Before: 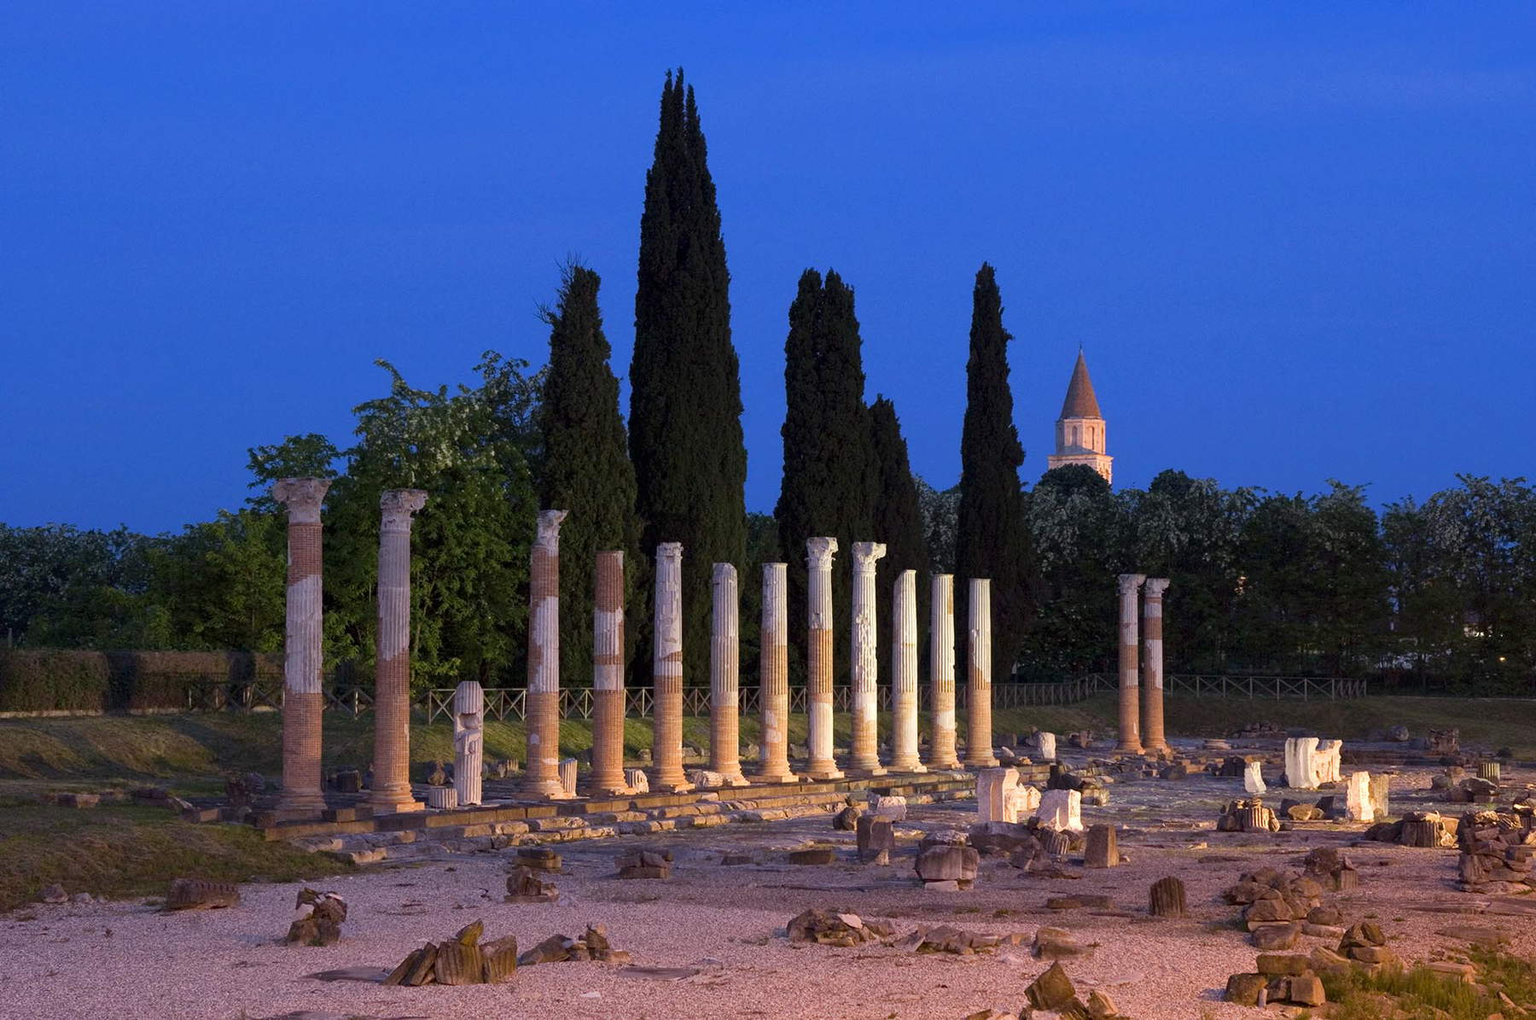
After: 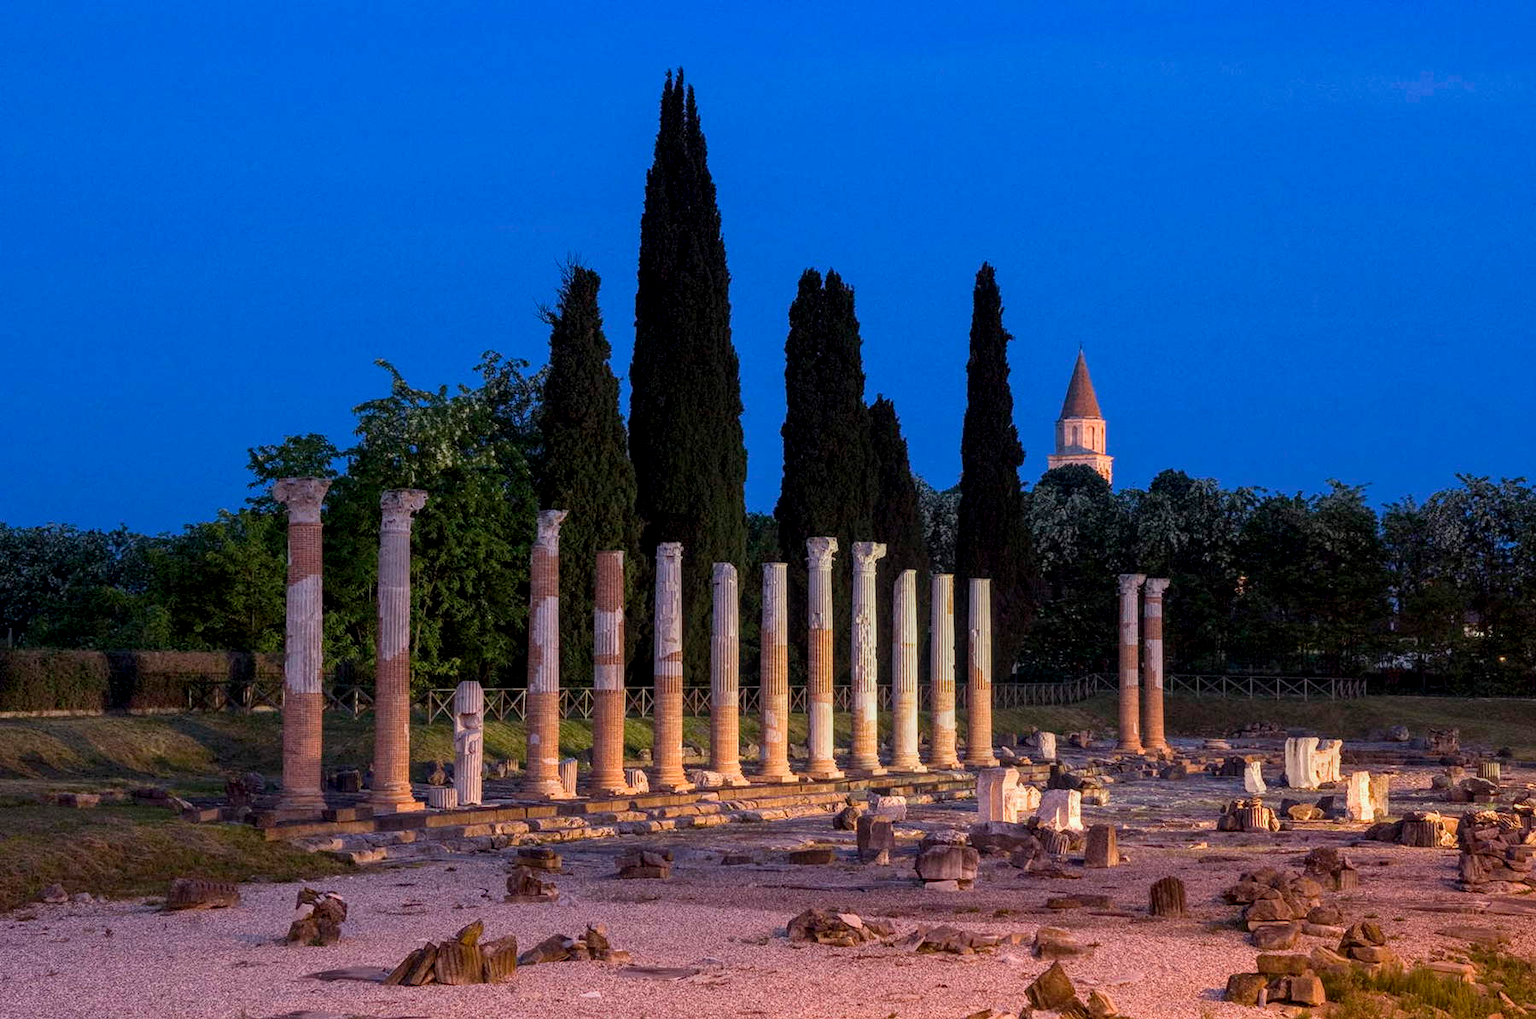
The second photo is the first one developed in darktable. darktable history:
local contrast: highlights 3%, shadows 6%, detail 133%
